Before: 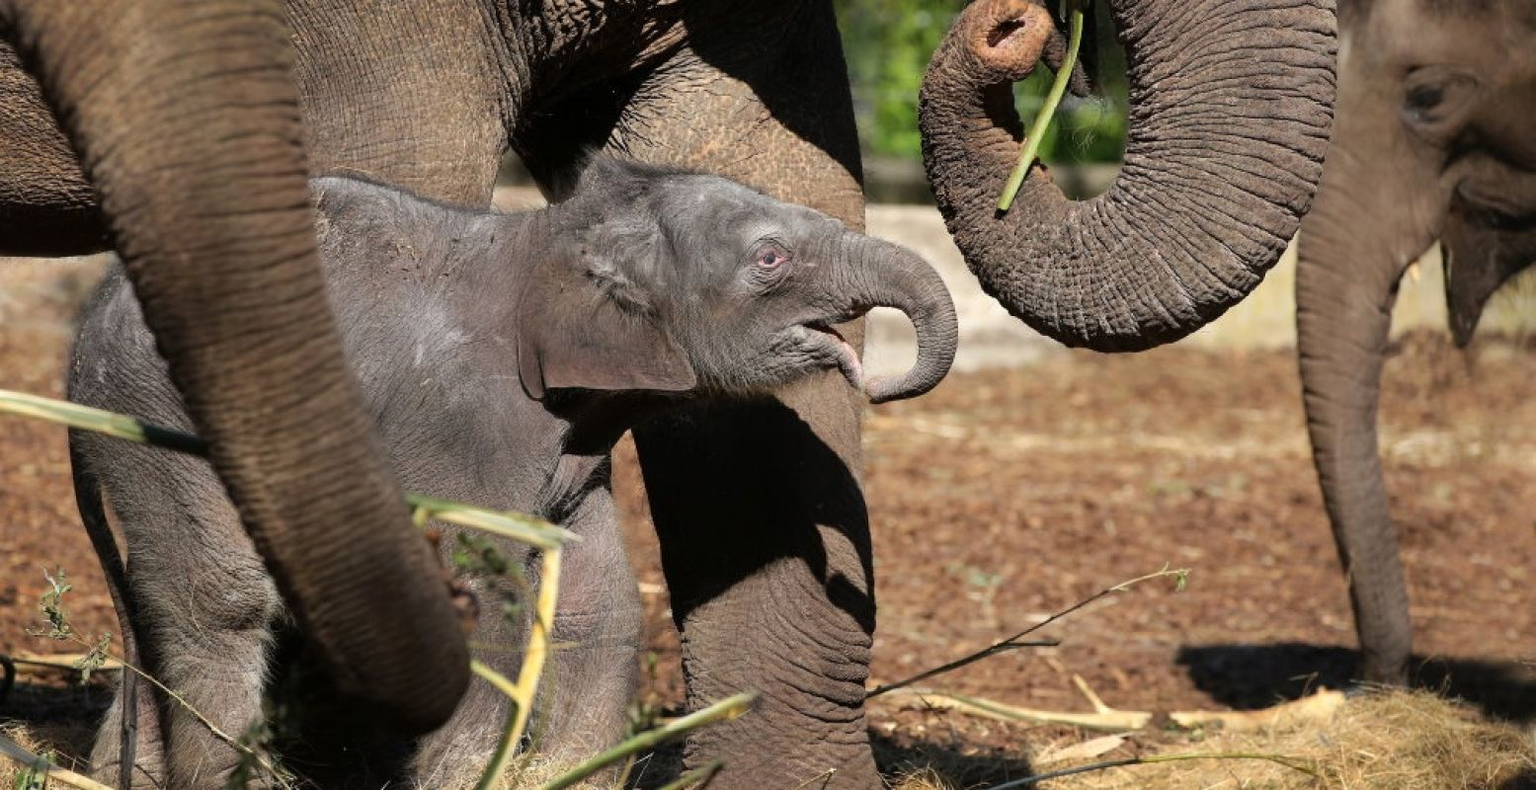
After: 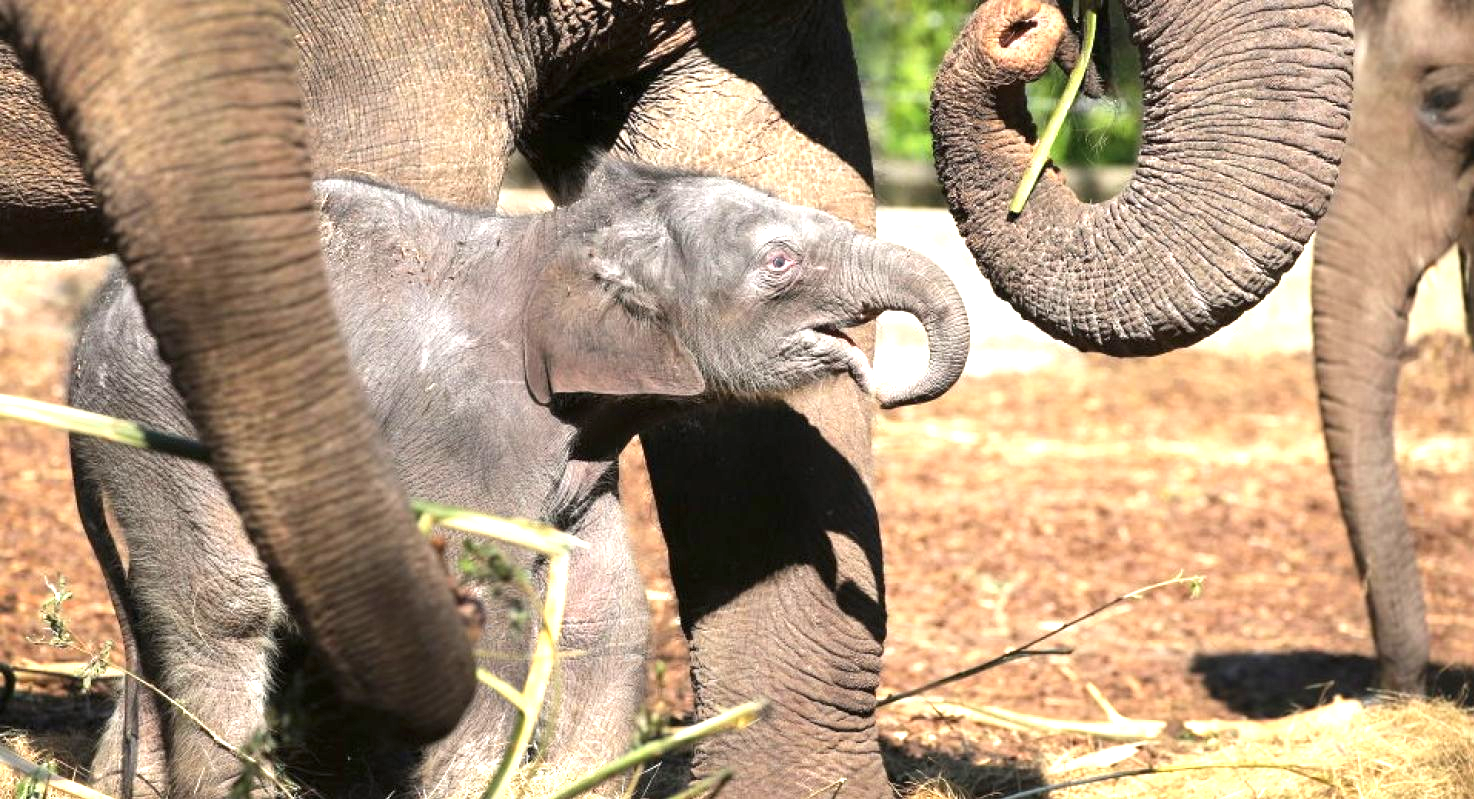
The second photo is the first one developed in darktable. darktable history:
exposure: black level correction 0, exposure 1.379 EV, compensate exposure bias true, compensate highlight preservation false
crop and rotate: right 5.167%
